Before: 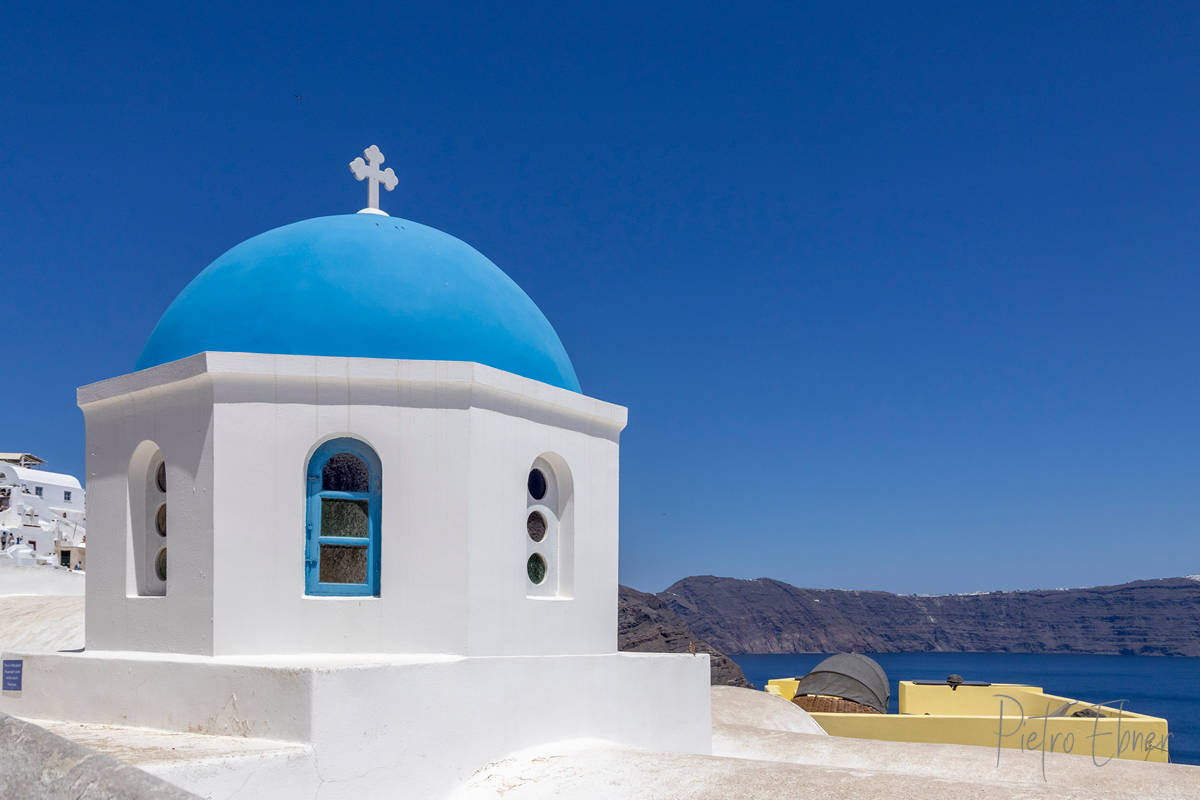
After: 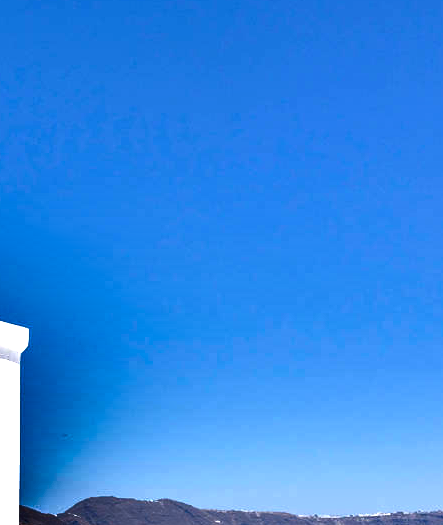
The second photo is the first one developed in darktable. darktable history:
exposure: black level correction 0, exposure 0.7 EV, compensate exposure bias true, compensate highlight preservation false
white balance: red 1, blue 1
crop and rotate: left 49.936%, top 10.094%, right 13.136%, bottom 24.256%
shadows and highlights: shadows 24.5, highlights -78.15, soften with gaussian
